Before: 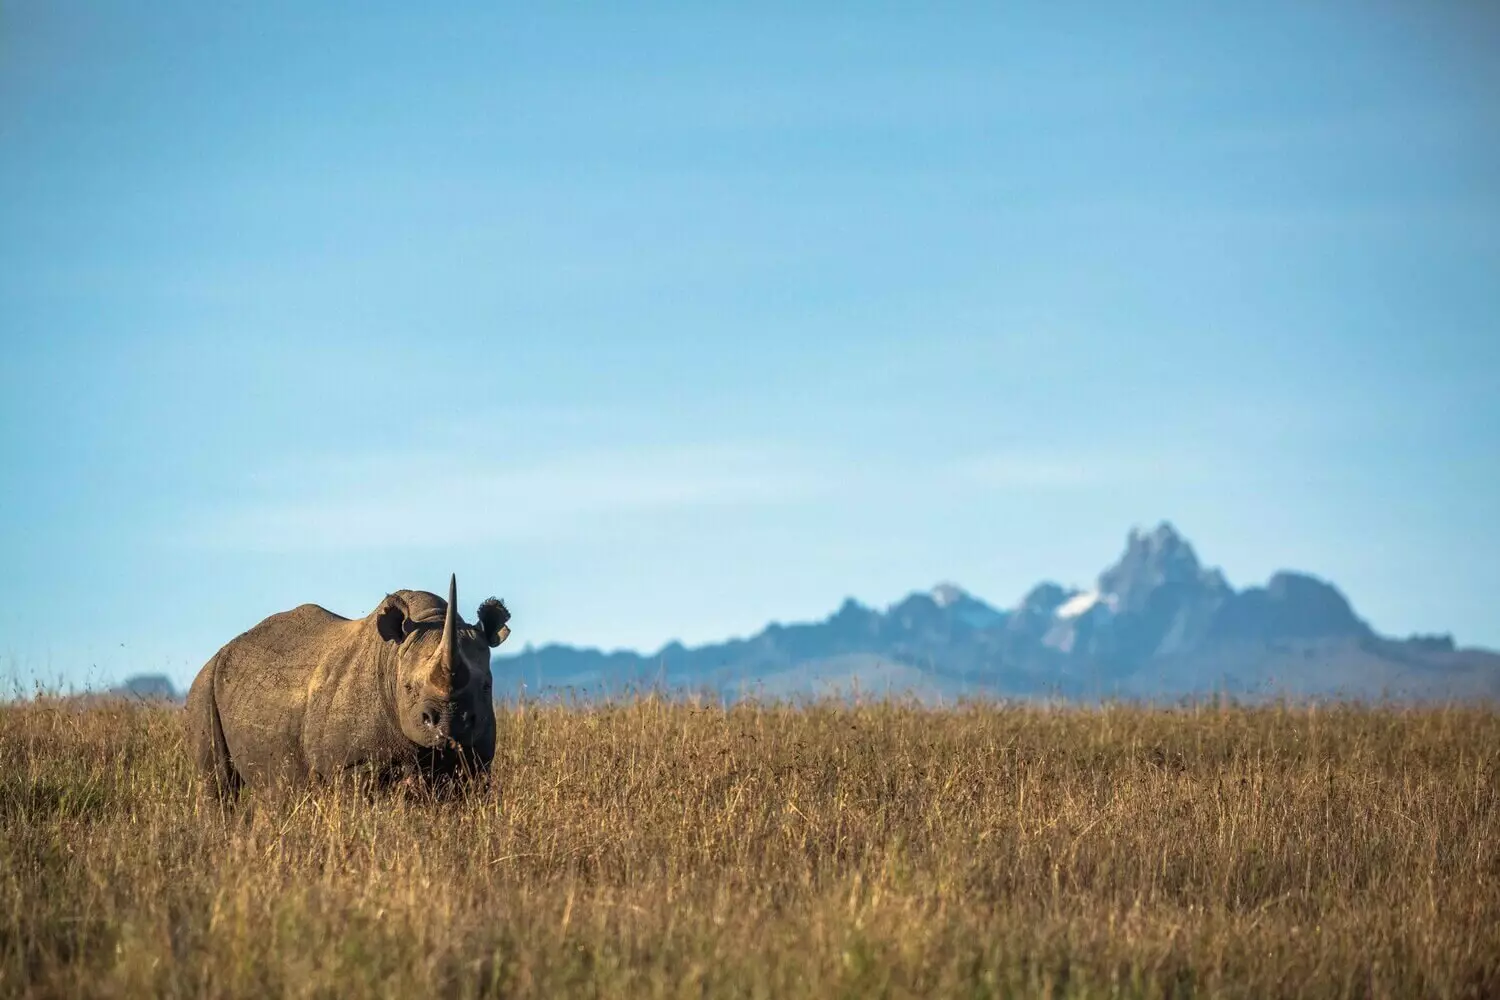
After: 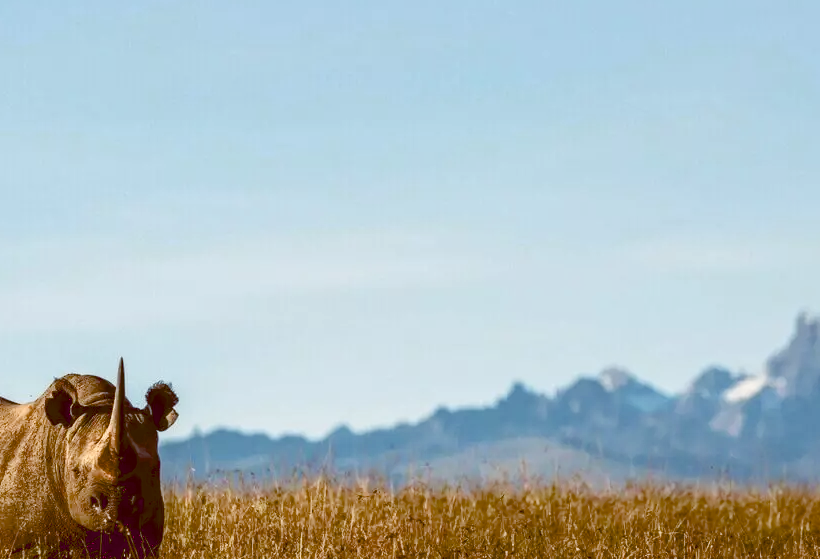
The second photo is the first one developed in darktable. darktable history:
crop and rotate: left 22.178%, top 21.661%, right 23.151%, bottom 22.422%
color balance rgb: global offset › chroma 0.406%, global offset › hue 32.55°, perceptual saturation grading › global saturation 0.09%, perceptual saturation grading › highlights -33.304%, perceptual saturation grading › mid-tones 15.042%, perceptual saturation grading › shadows 48.512%, perceptual brilliance grading › highlights 9.509%, perceptual brilliance grading › shadows -4.833%, global vibrance -7.197%, contrast -12.378%, saturation formula JzAzBz (2021)
